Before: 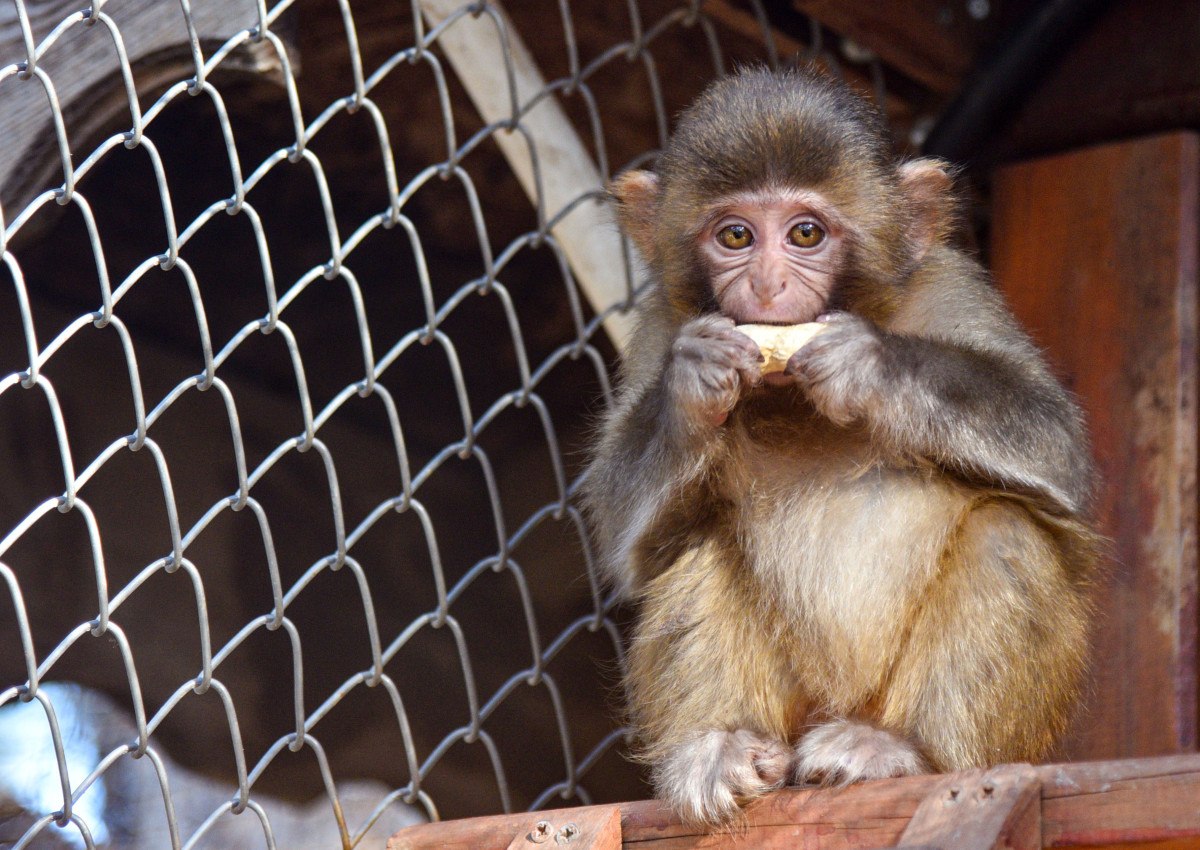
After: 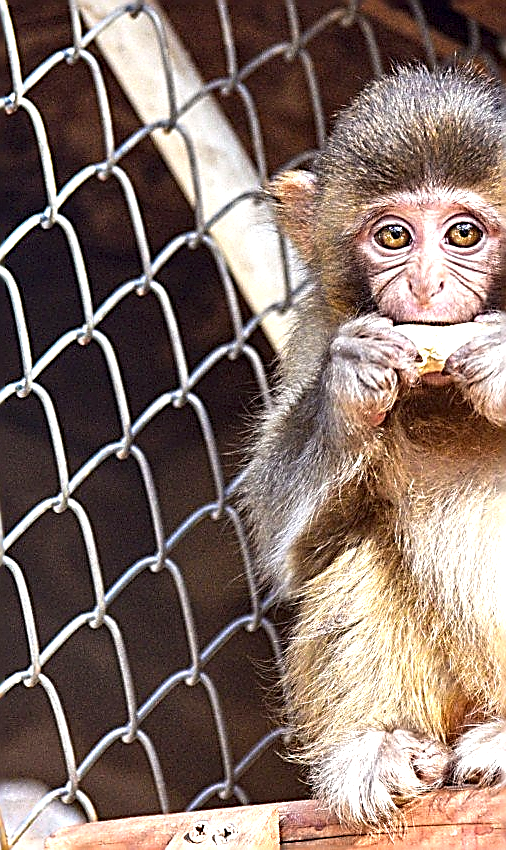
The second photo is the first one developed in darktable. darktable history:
crop: left 28.583%, right 29.231%
exposure: black level correction 0, exposure 1 EV, compensate highlight preservation false
contrast equalizer: octaves 7, y [[0.6 ×6], [0.55 ×6], [0 ×6], [0 ×6], [0 ×6]], mix 0.3
sharpen: amount 2
